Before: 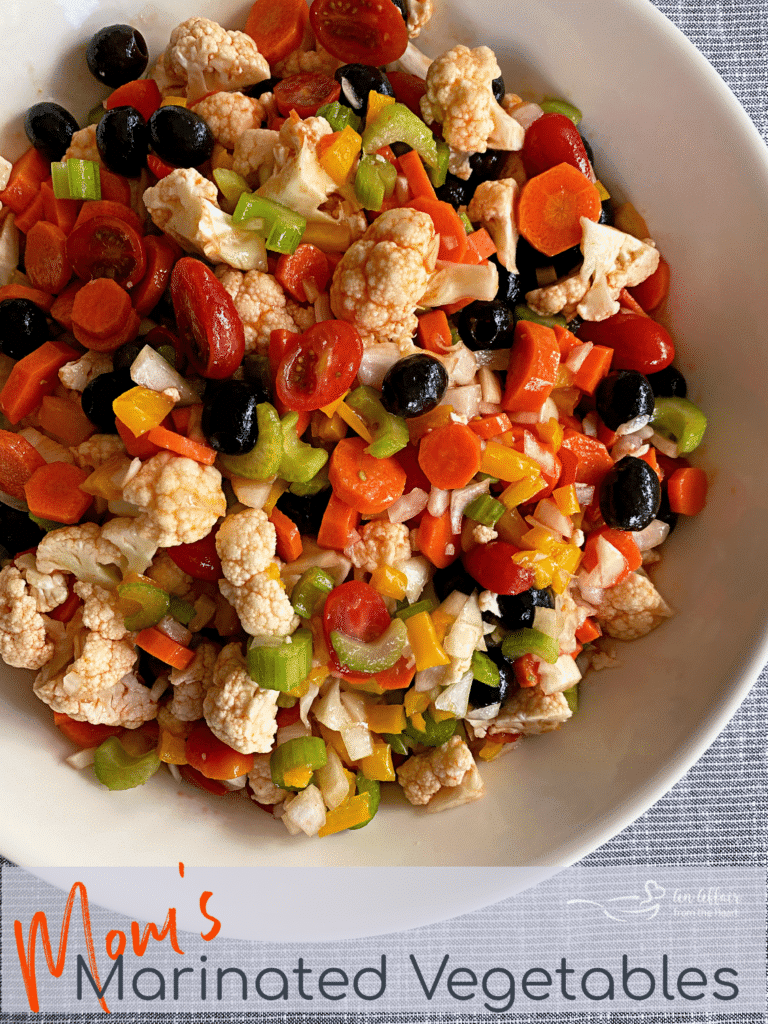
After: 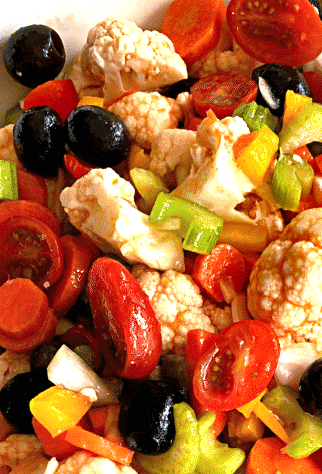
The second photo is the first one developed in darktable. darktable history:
crop and rotate: left 10.817%, top 0.062%, right 47.194%, bottom 53.626%
exposure: black level correction 0, exposure 1.1 EV, compensate exposure bias true, compensate highlight preservation false
shadows and highlights: soften with gaussian
